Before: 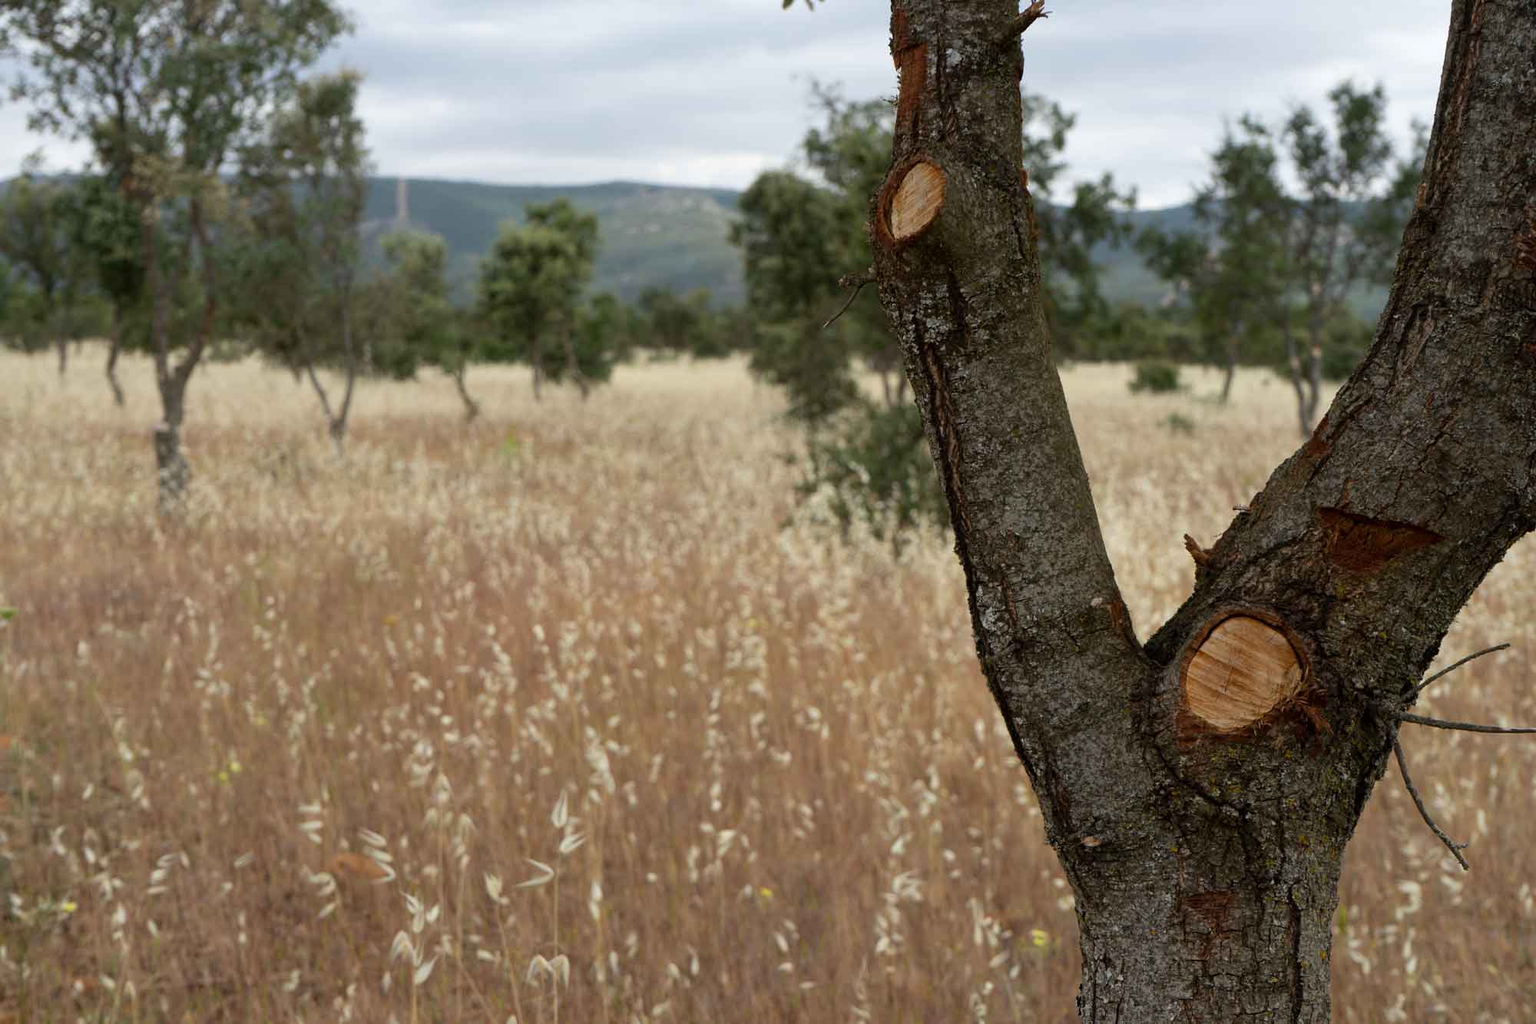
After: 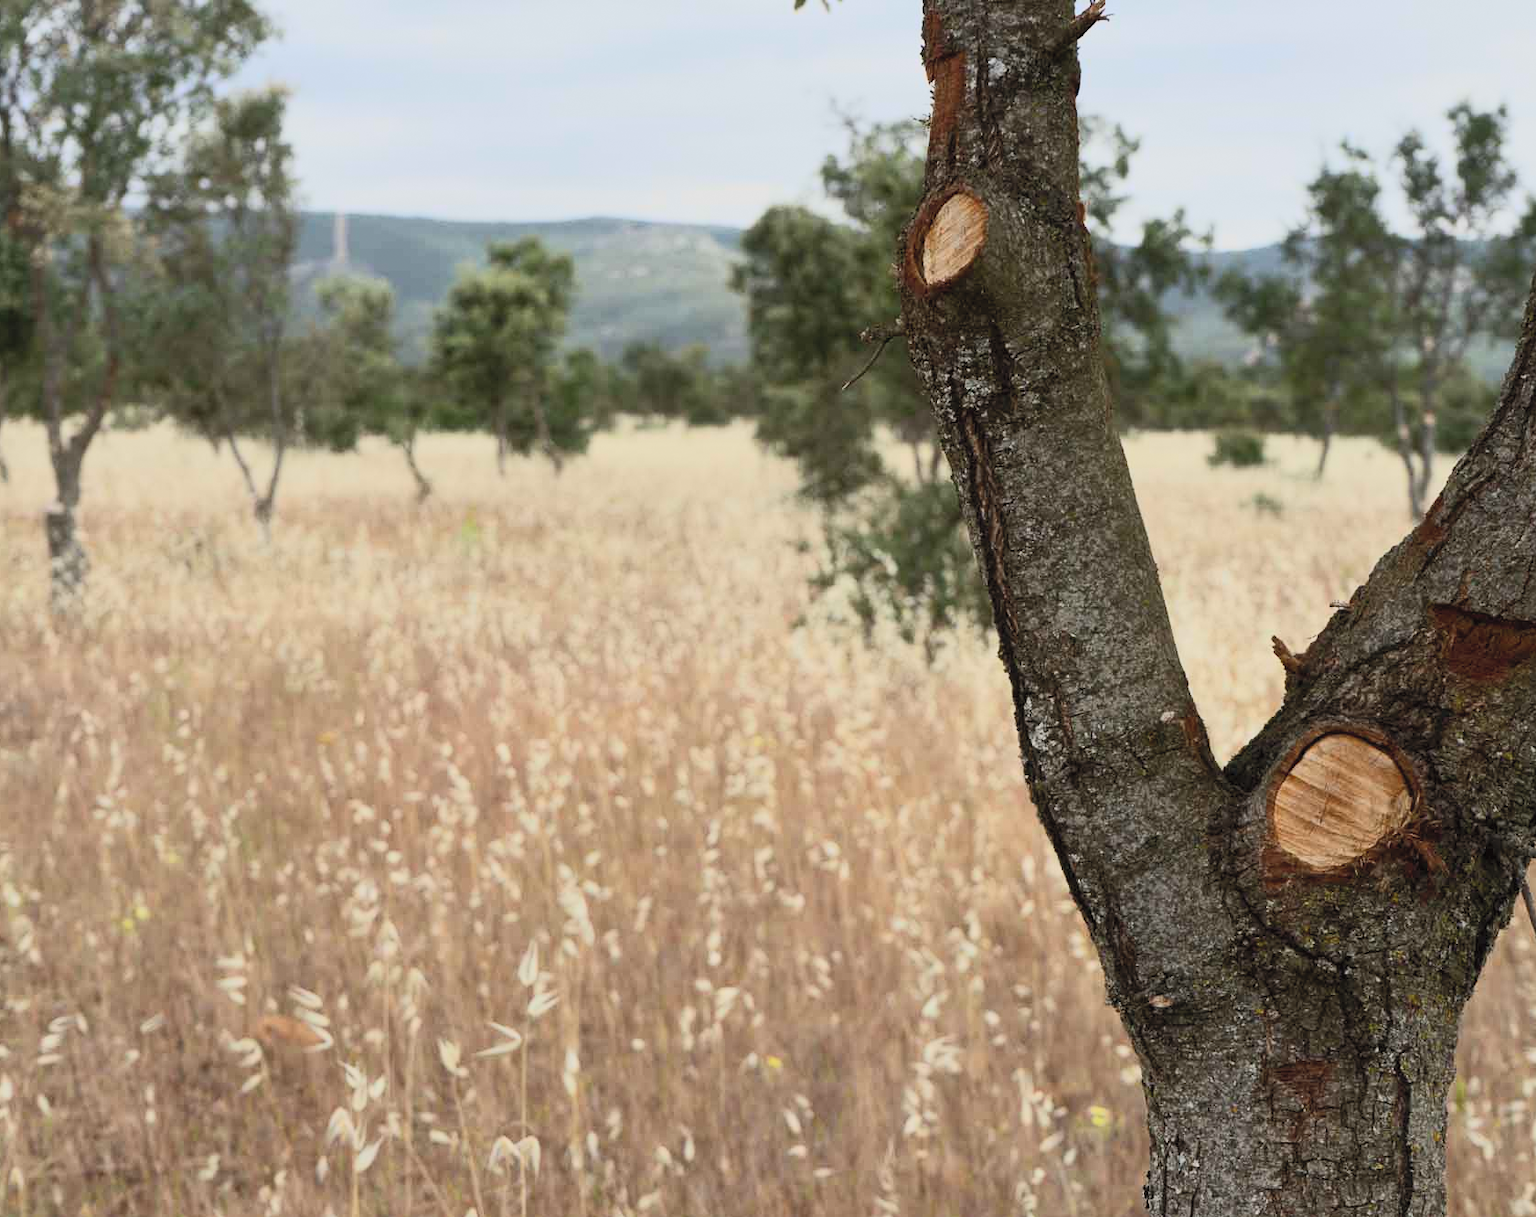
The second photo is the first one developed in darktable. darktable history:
contrast brightness saturation: contrast 0.39, brightness 0.53
crop: left 7.598%, right 7.873%
grain: coarseness 0.81 ISO, strength 1.34%, mid-tones bias 0%
shadows and highlights: radius 121.13, shadows 21.4, white point adjustment -9.72, highlights -14.39, soften with gaussian
